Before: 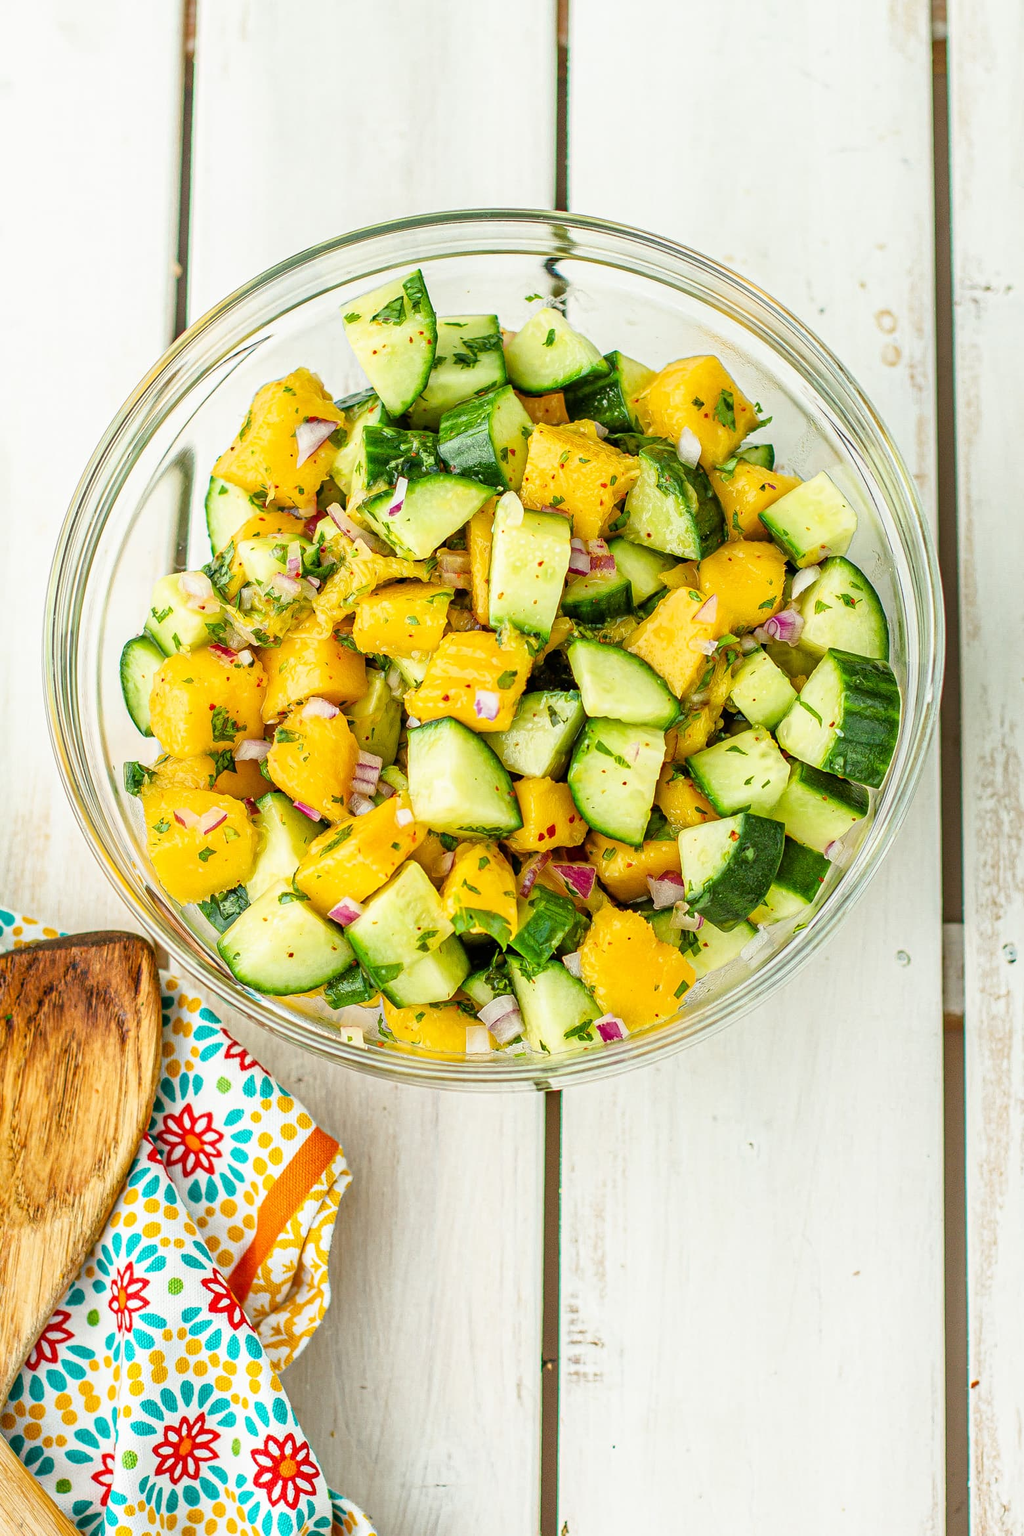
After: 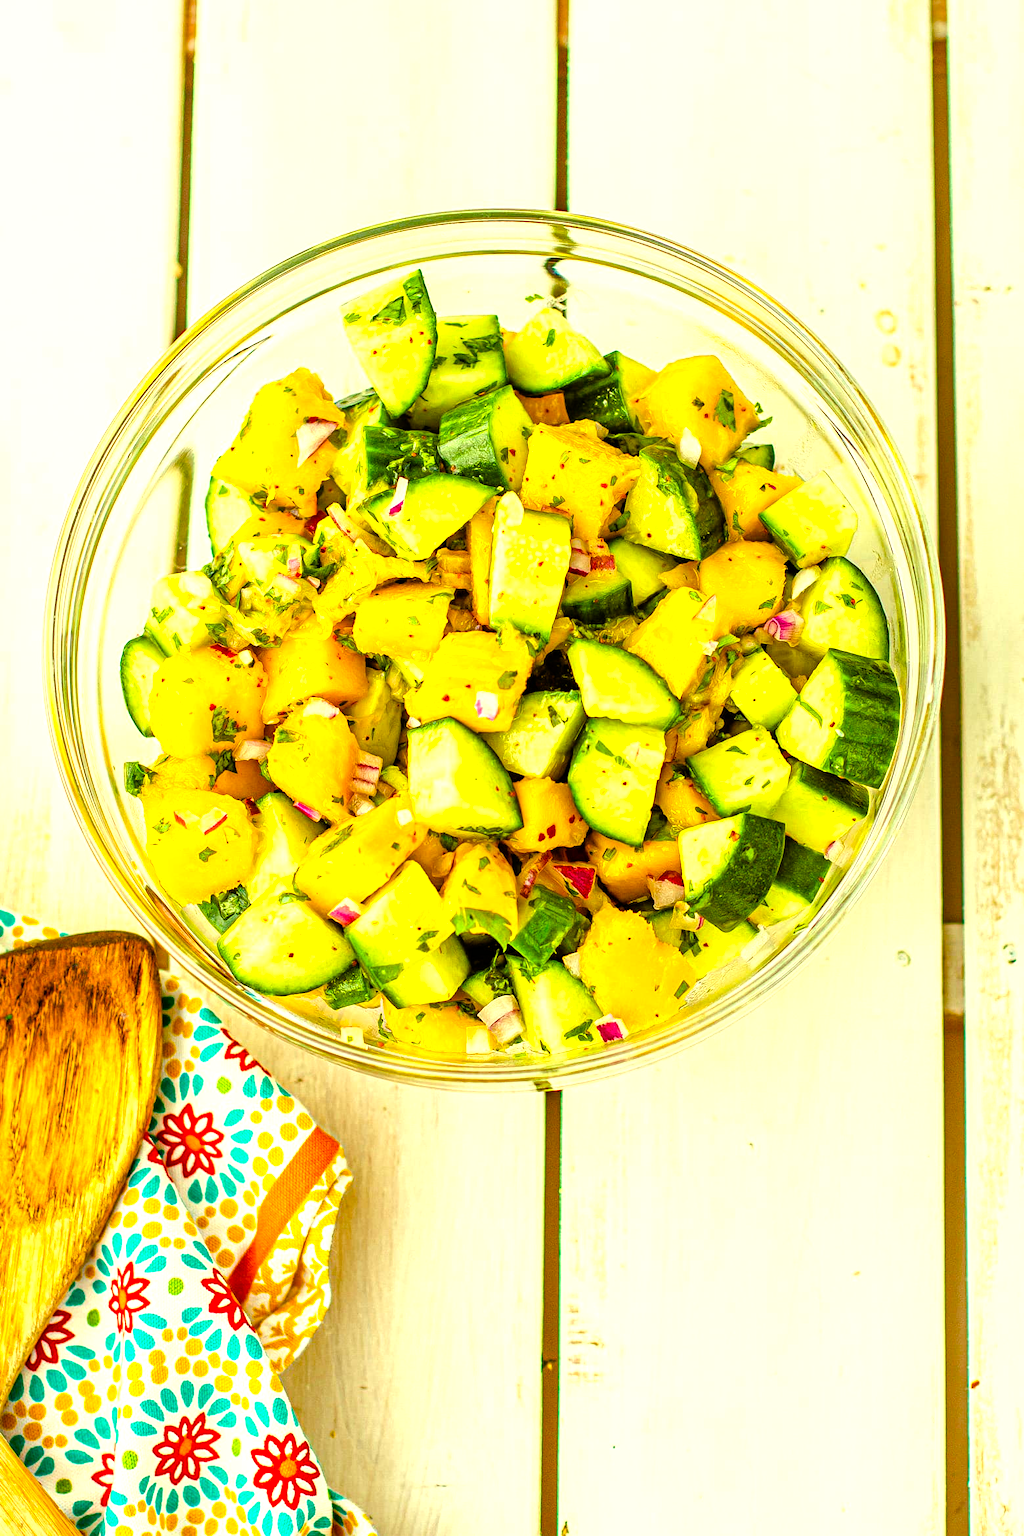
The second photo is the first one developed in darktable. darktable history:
color correction: highlights a* 1.35, highlights b* 17.97
color balance rgb: shadows lift › luminance -10.262%, power › chroma 2.473%, power › hue 68.93°, perceptual saturation grading › global saturation 35.14%, perceptual saturation grading › highlights -25.443%, perceptual saturation grading › shadows 49.507%, global vibrance 34.908%
levels: levels [0, 0.476, 0.951]
tone equalizer: -8 EV -0.413 EV, -7 EV -0.41 EV, -6 EV -0.34 EV, -5 EV -0.184 EV, -3 EV 0.246 EV, -2 EV 0.353 EV, -1 EV 0.385 EV, +0 EV 0.411 EV
